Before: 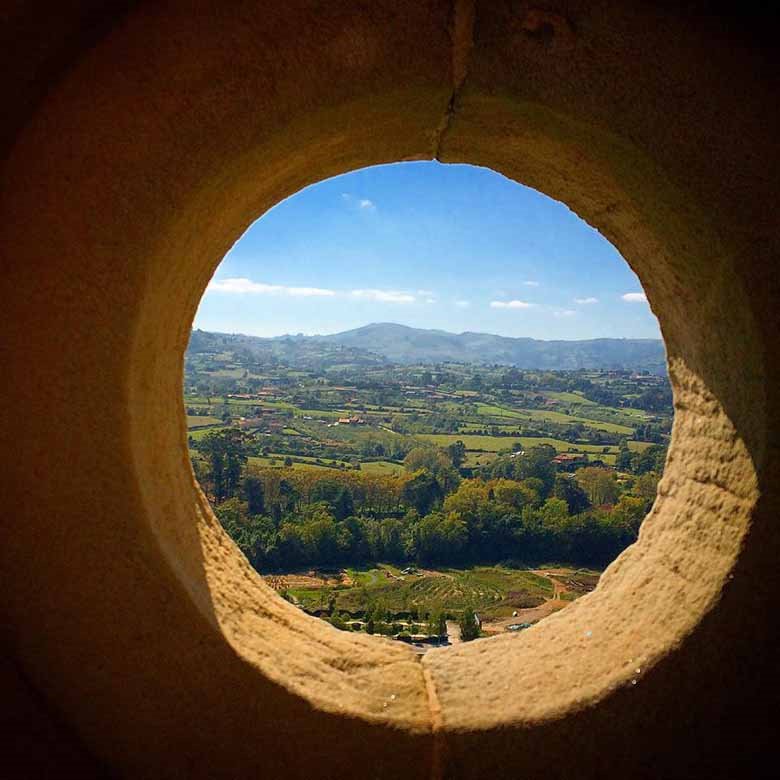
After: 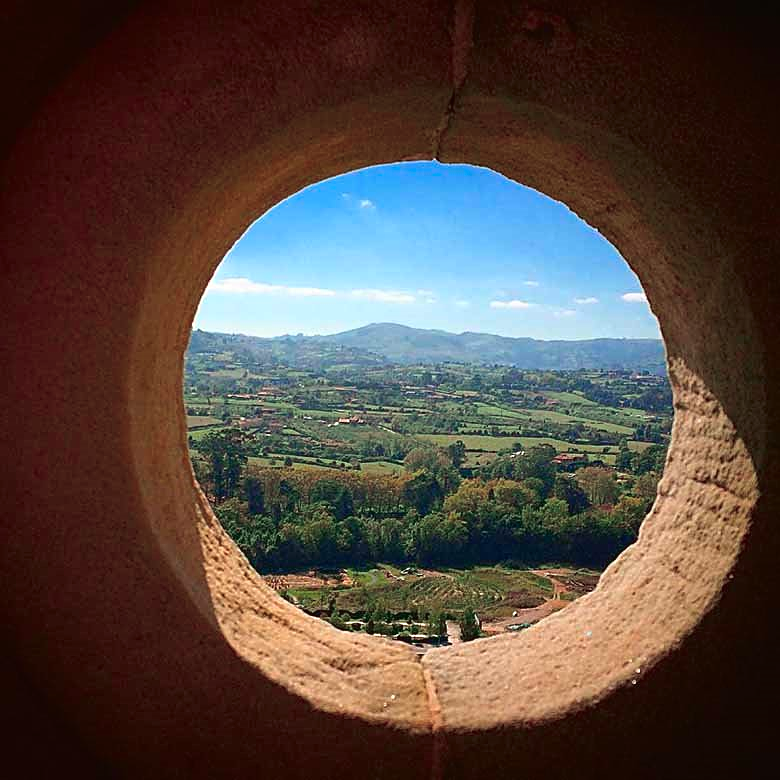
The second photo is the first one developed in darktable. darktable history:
tone curve: curves: ch0 [(0, 0.021) (0.059, 0.053) (0.197, 0.191) (0.32, 0.311) (0.495, 0.505) (0.725, 0.731) (0.89, 0.919) (1, 1)]; ch1 [(0, 0) (0.094, 0.081) (0.285, 0.299) (0.401, 0.424) (0.453, 0.439) (0.495, 0.496) (0.54, 0.55) (0.615, 0.637) (0.657, 0.683) (1, 1)]; ch2 [(0, 0) (0.257, 0.217) (0.43, 0.421) (0.498, 0.507) (0.547, 0.539) (0.595, 0.56) (0.644, 0.599) (1, 1)], color space Lab, independent channels, preserve colors none
sharpen: on, module defaults
